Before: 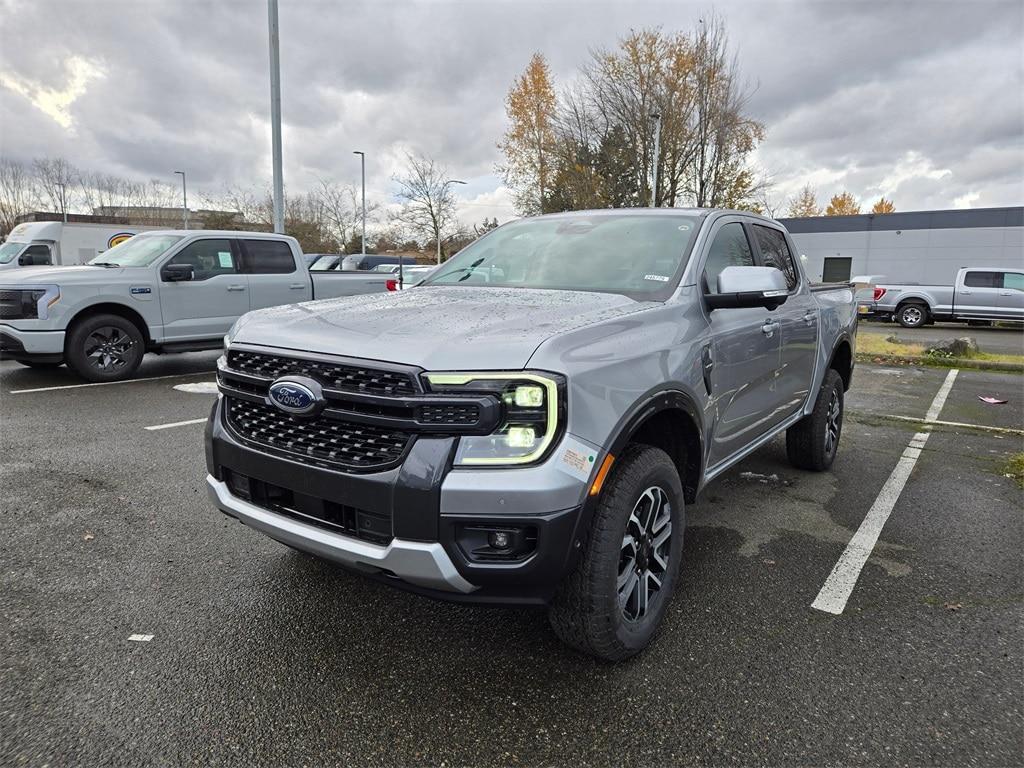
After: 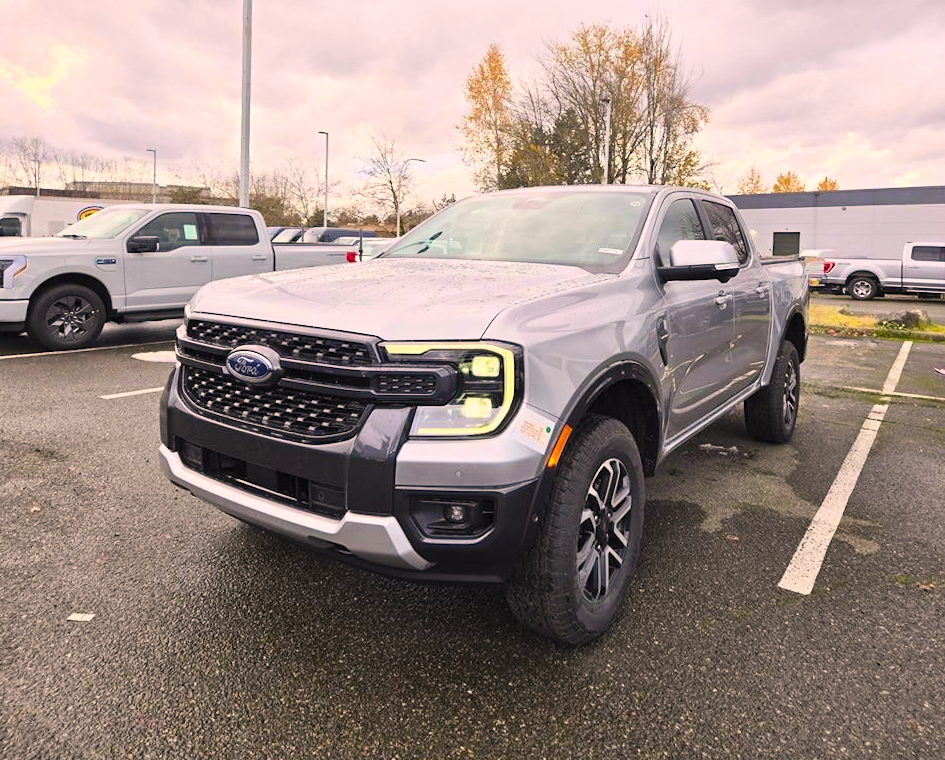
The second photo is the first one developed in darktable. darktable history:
crop: left 0.434%, top 0.485%, right 0.244%, bottom 0.386%
color correction: highlights a* 11.96, highlights b* 11.58
contrast brightness saturation: contrast 0.24, brightness 0.26, saturation 0.39
rotate and perspective: rotation 0.215°, lens shift (vertical) -0.139, crop left 0.069, crop right 0.939, crop top 0.002, crop bottom 0.996
